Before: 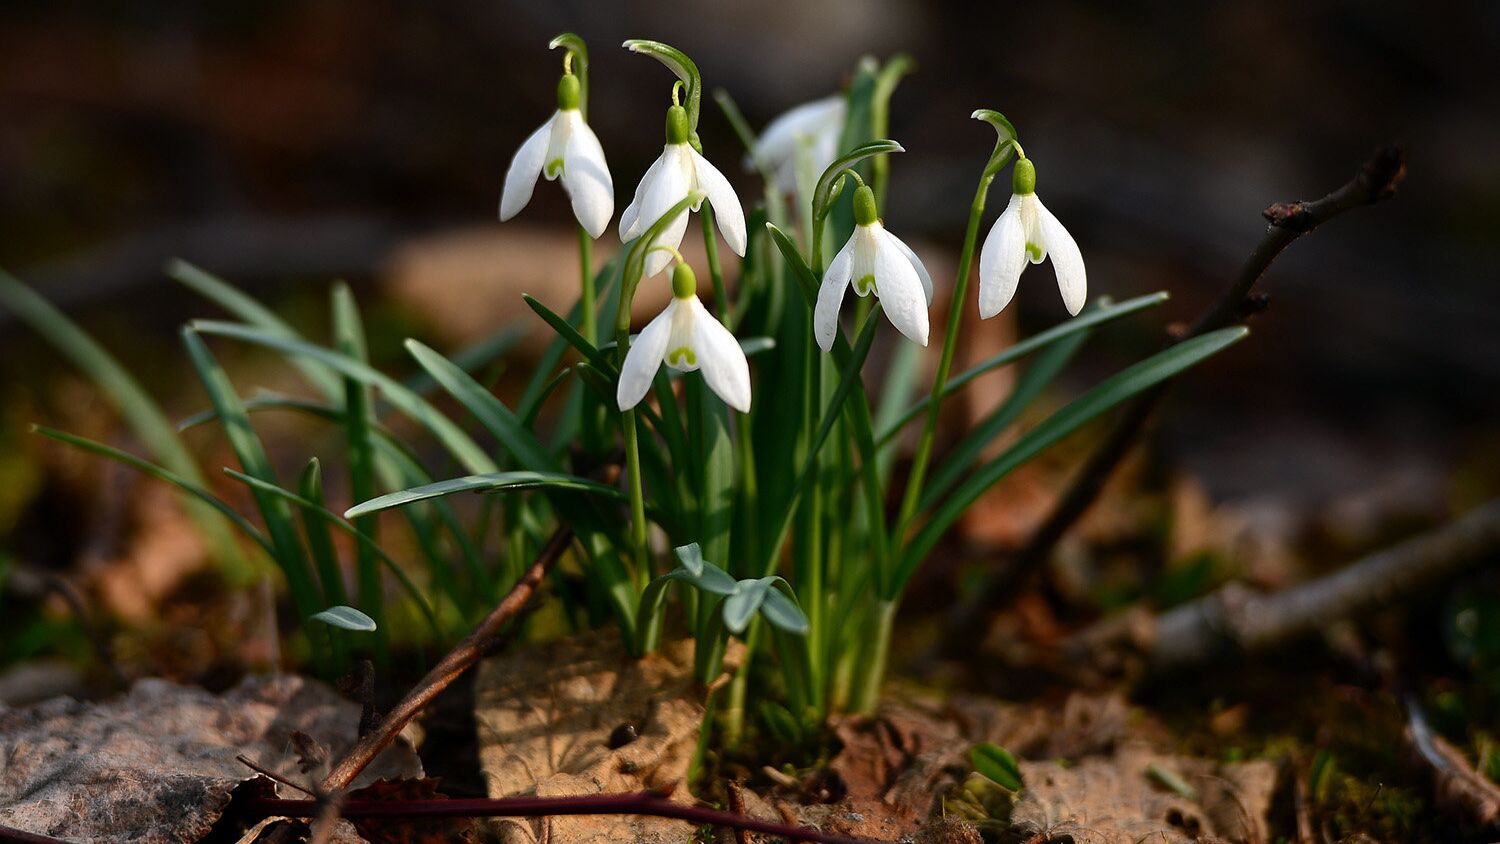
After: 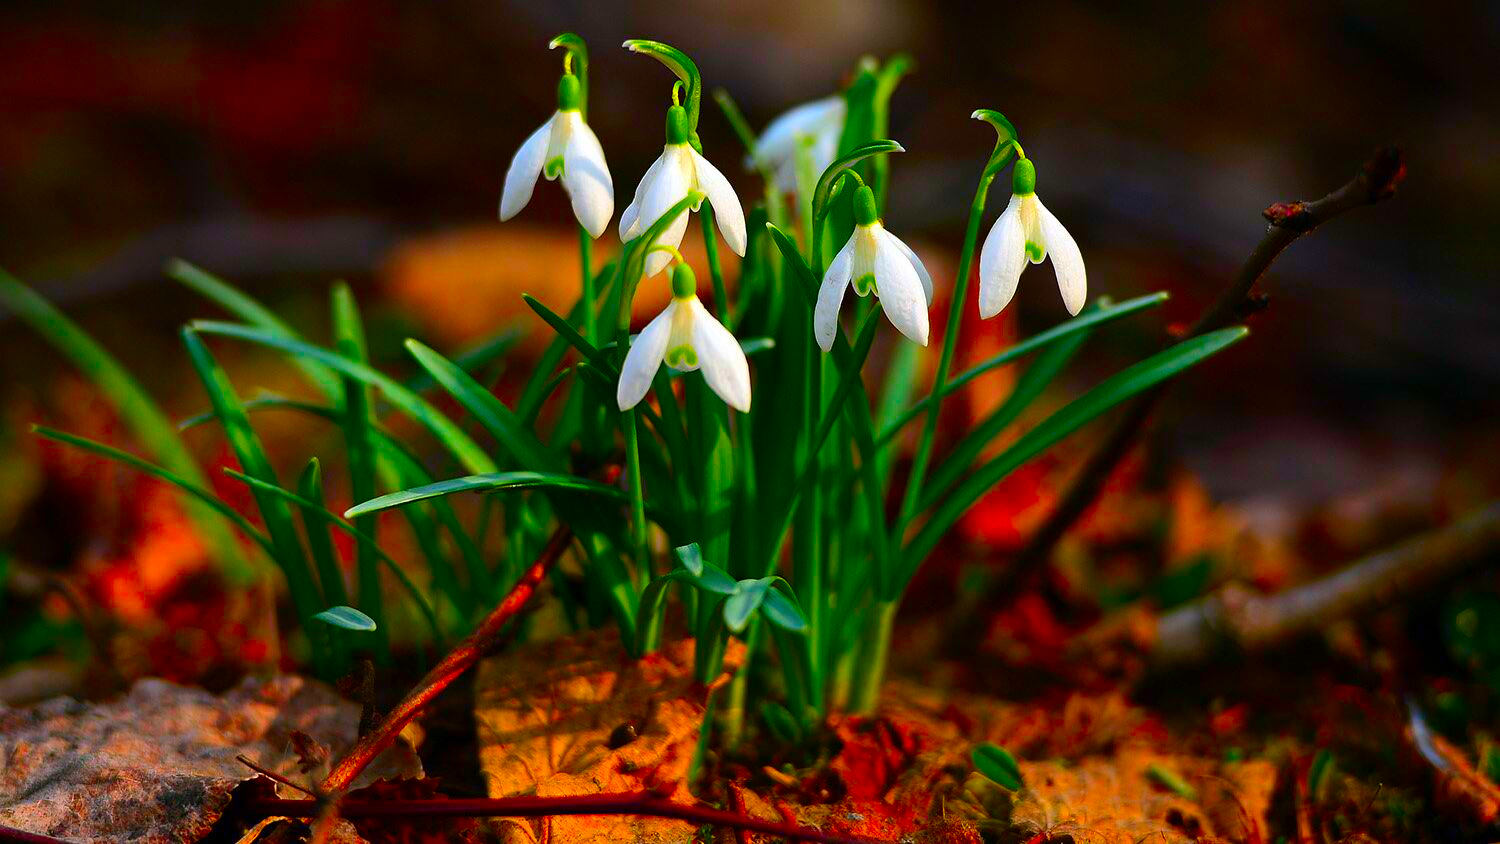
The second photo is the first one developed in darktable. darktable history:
color correction: highlights b* -0.055, saturation 2.95
